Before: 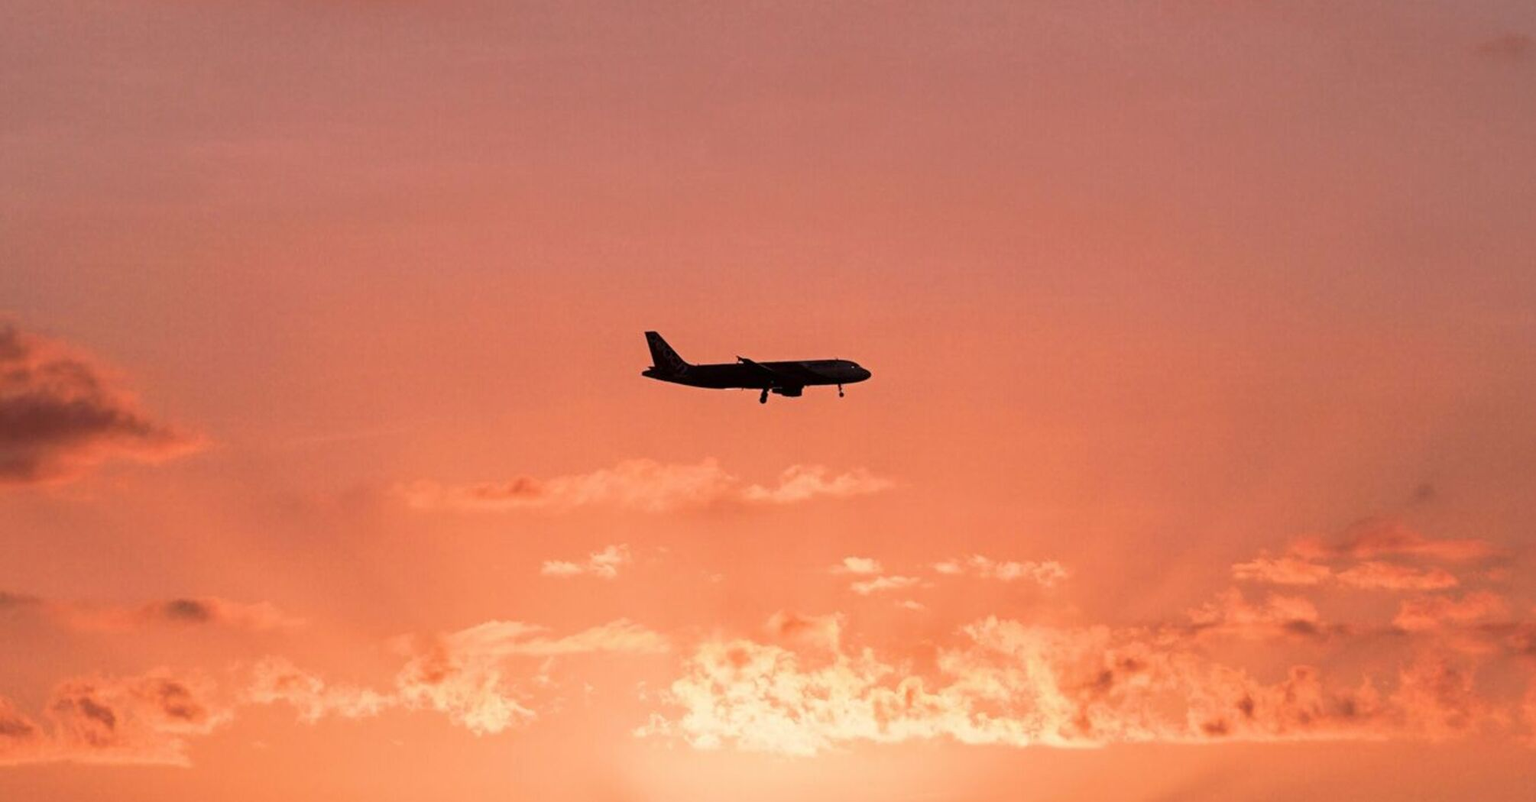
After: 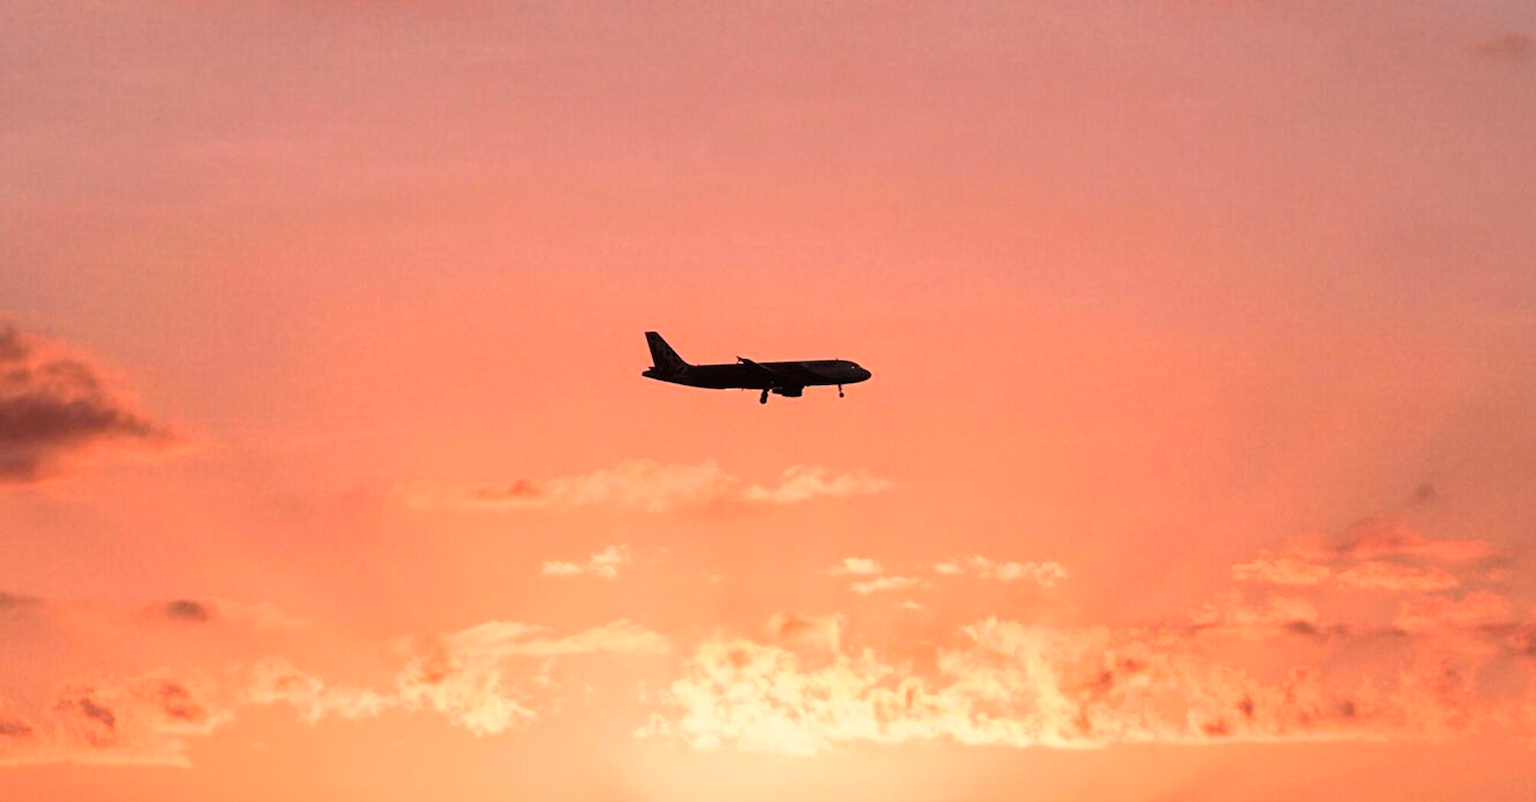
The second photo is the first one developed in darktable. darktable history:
contrast brightness saturation: contrast 0.204, brightness 0.148, saturation 0.141
